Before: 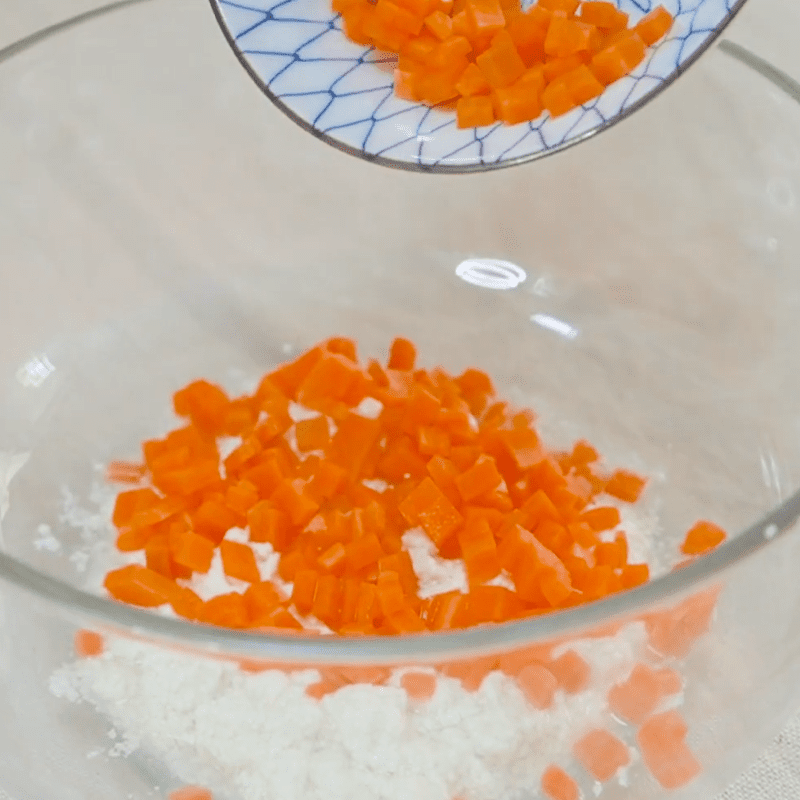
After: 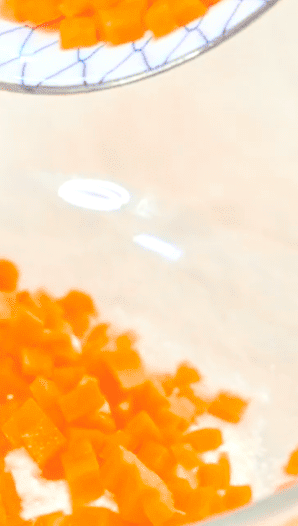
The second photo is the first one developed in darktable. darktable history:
exposure: exposure 0.666 EV, compensate highlight preservation false
crop and rotate: left 49.642%, top 10.122%, right 13.09%, bottom 24.018%
contrast brightness saturation: contrast 0.101, brightness 0.312, saturation 0.146
